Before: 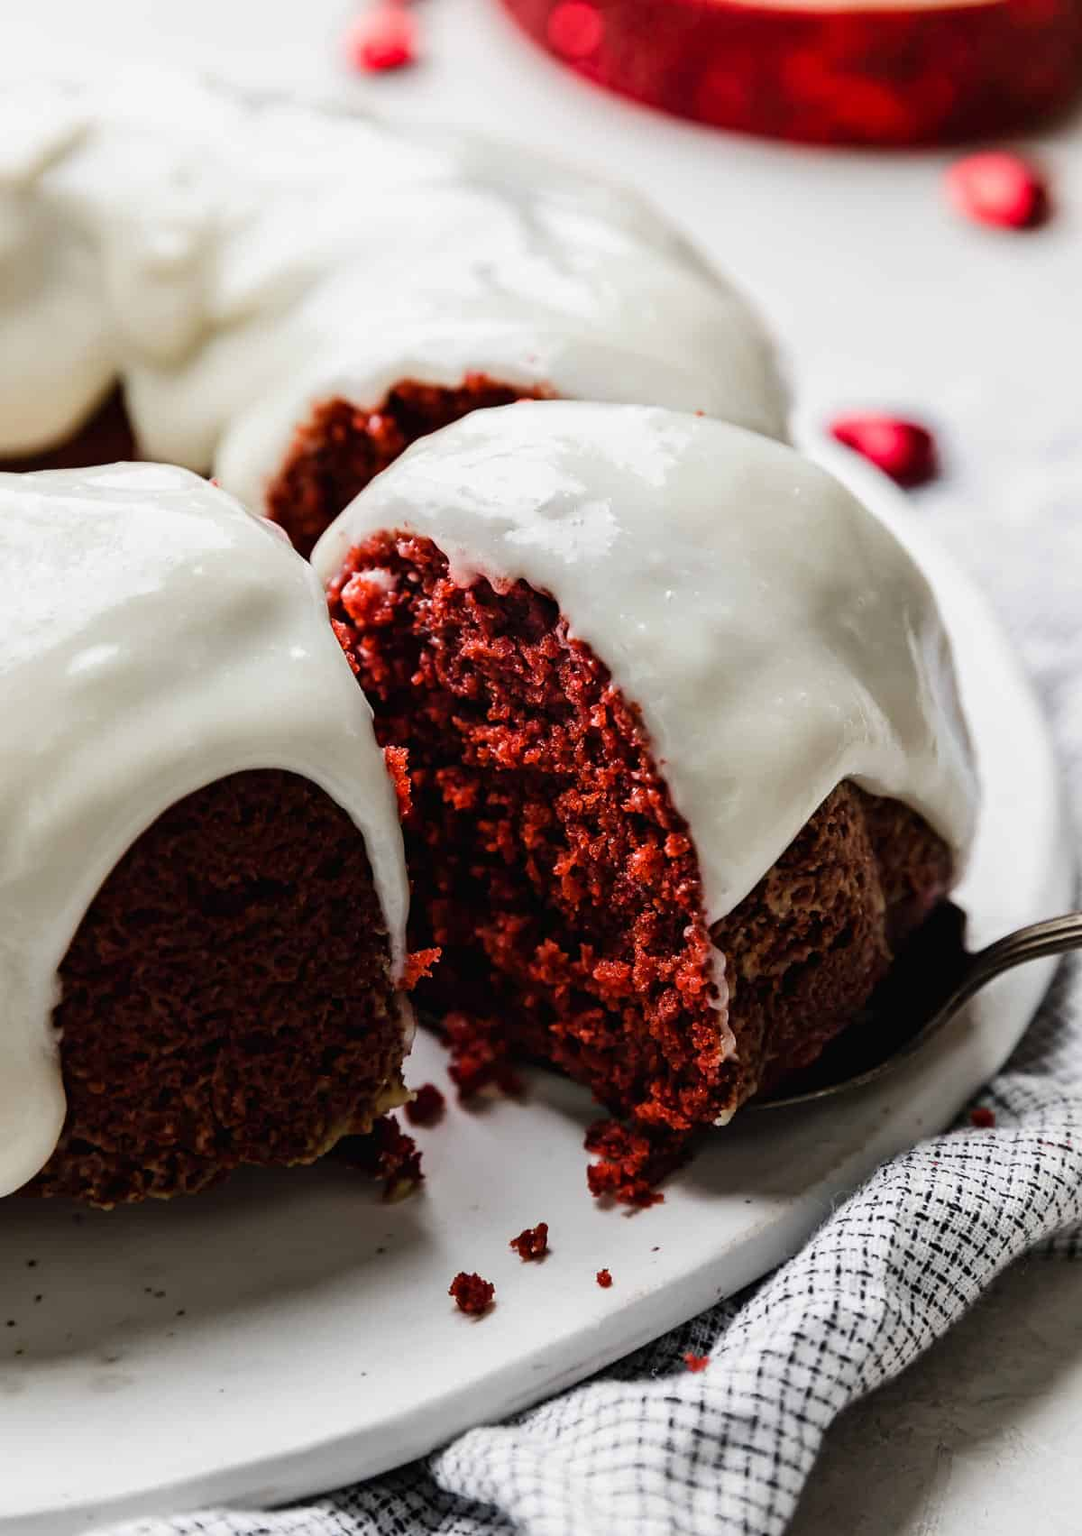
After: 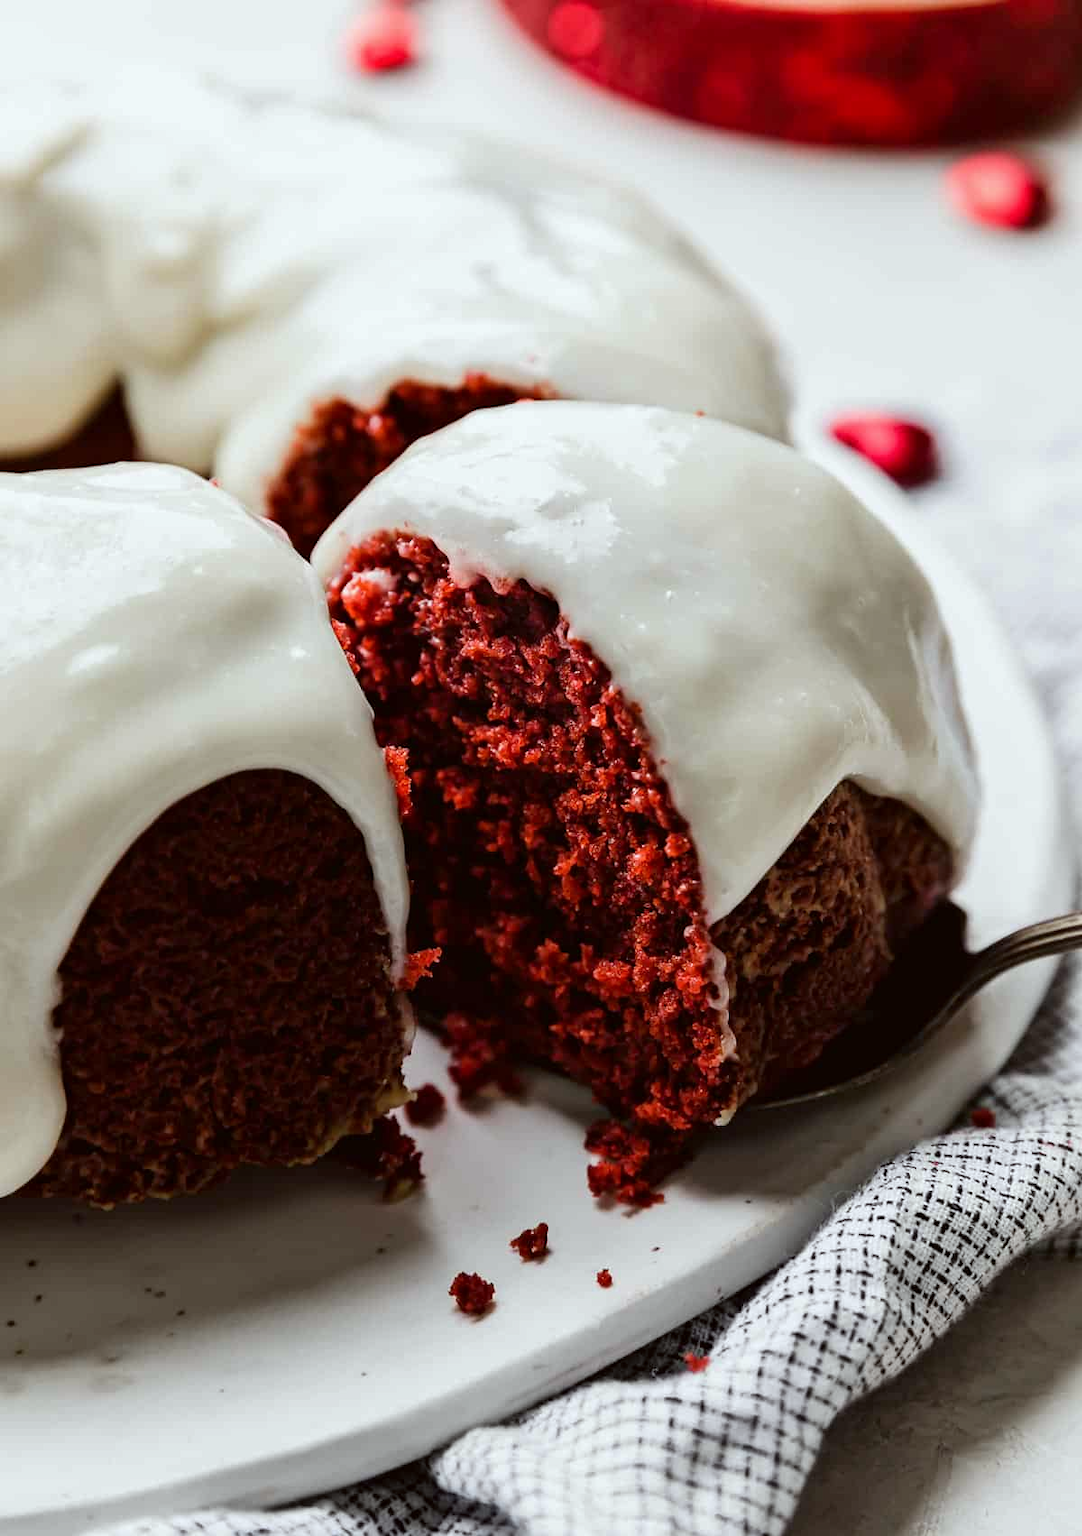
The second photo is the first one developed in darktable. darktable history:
color correction: highlights a* -2.86, highlights b* -1.93, shadows a* 2.5, shadows b* 2.79
